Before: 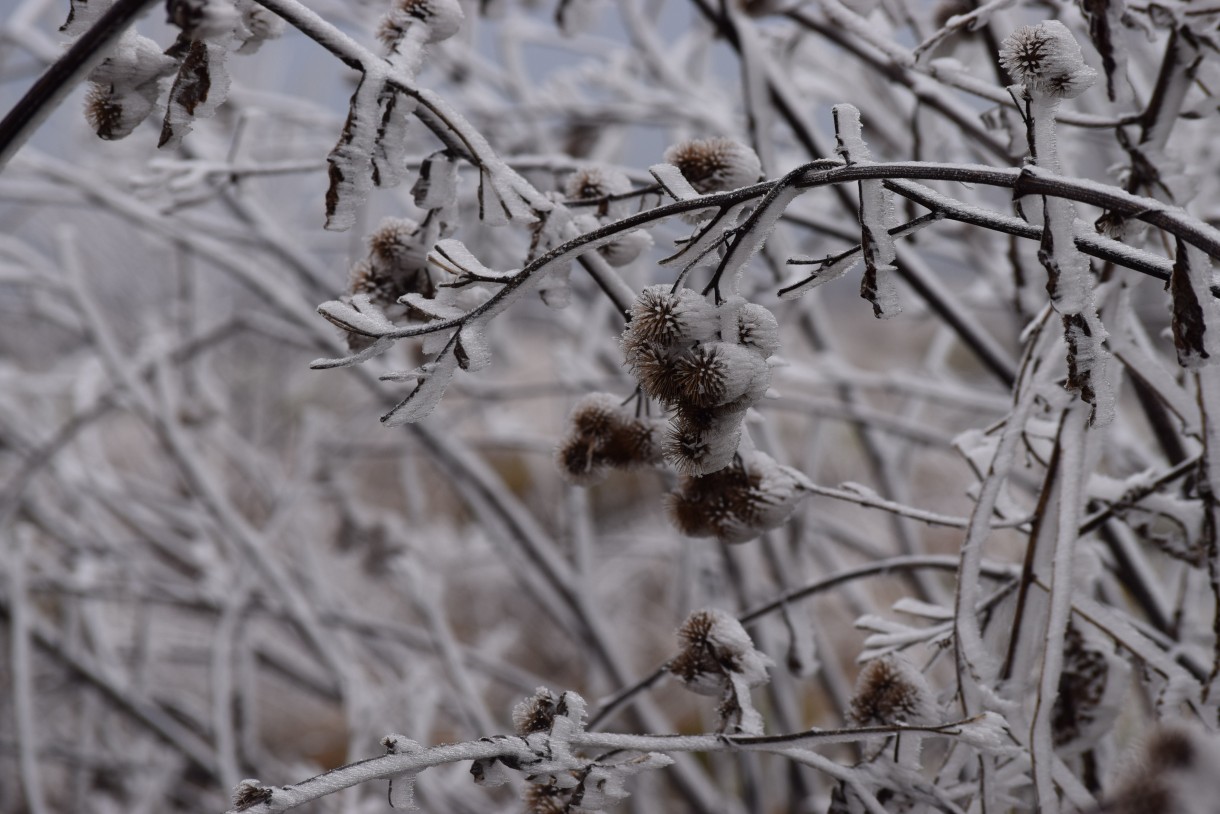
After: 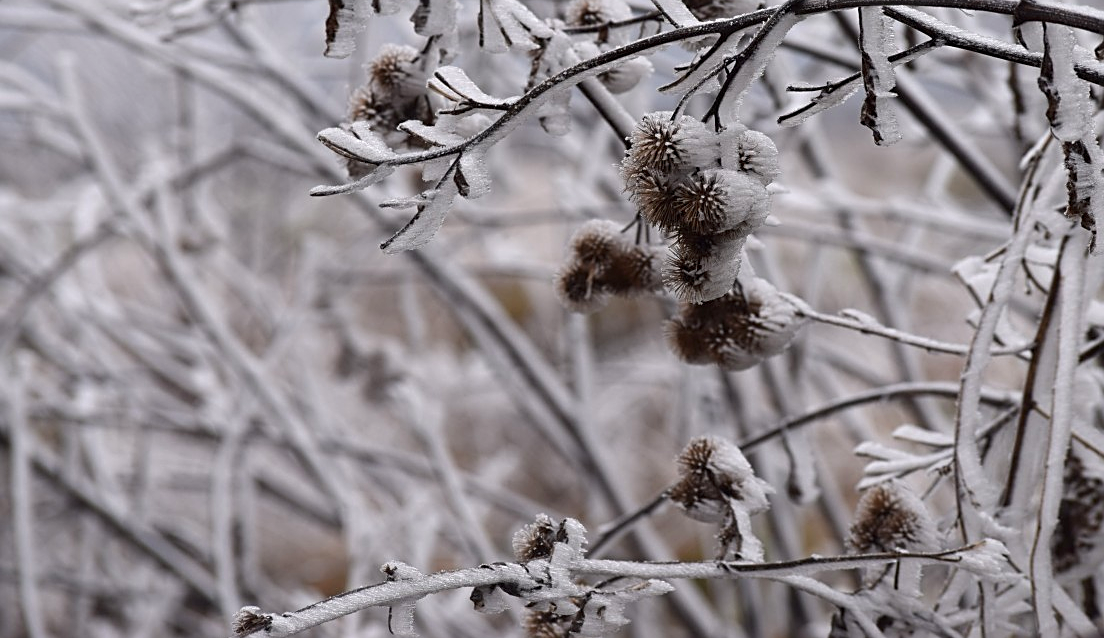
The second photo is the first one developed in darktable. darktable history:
crop: top 21.354%, right 9.466%, bottom 0.251%
sharpen: on, module defaults
exposure: exposure 0.581 EV, compensate highlight preservation false
